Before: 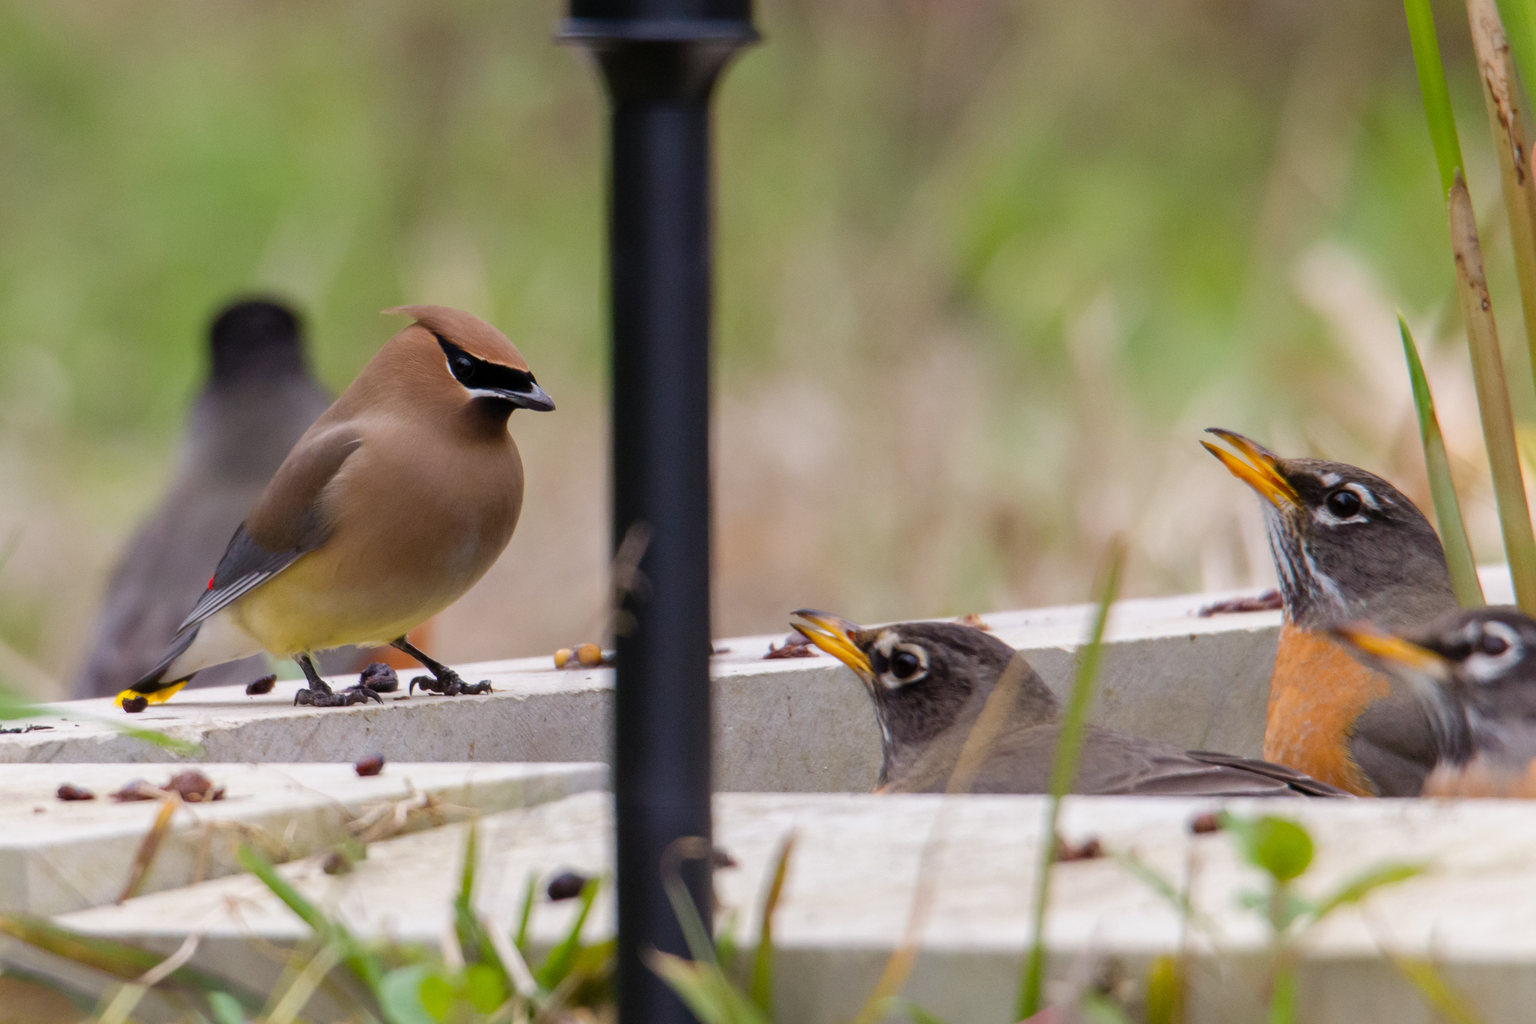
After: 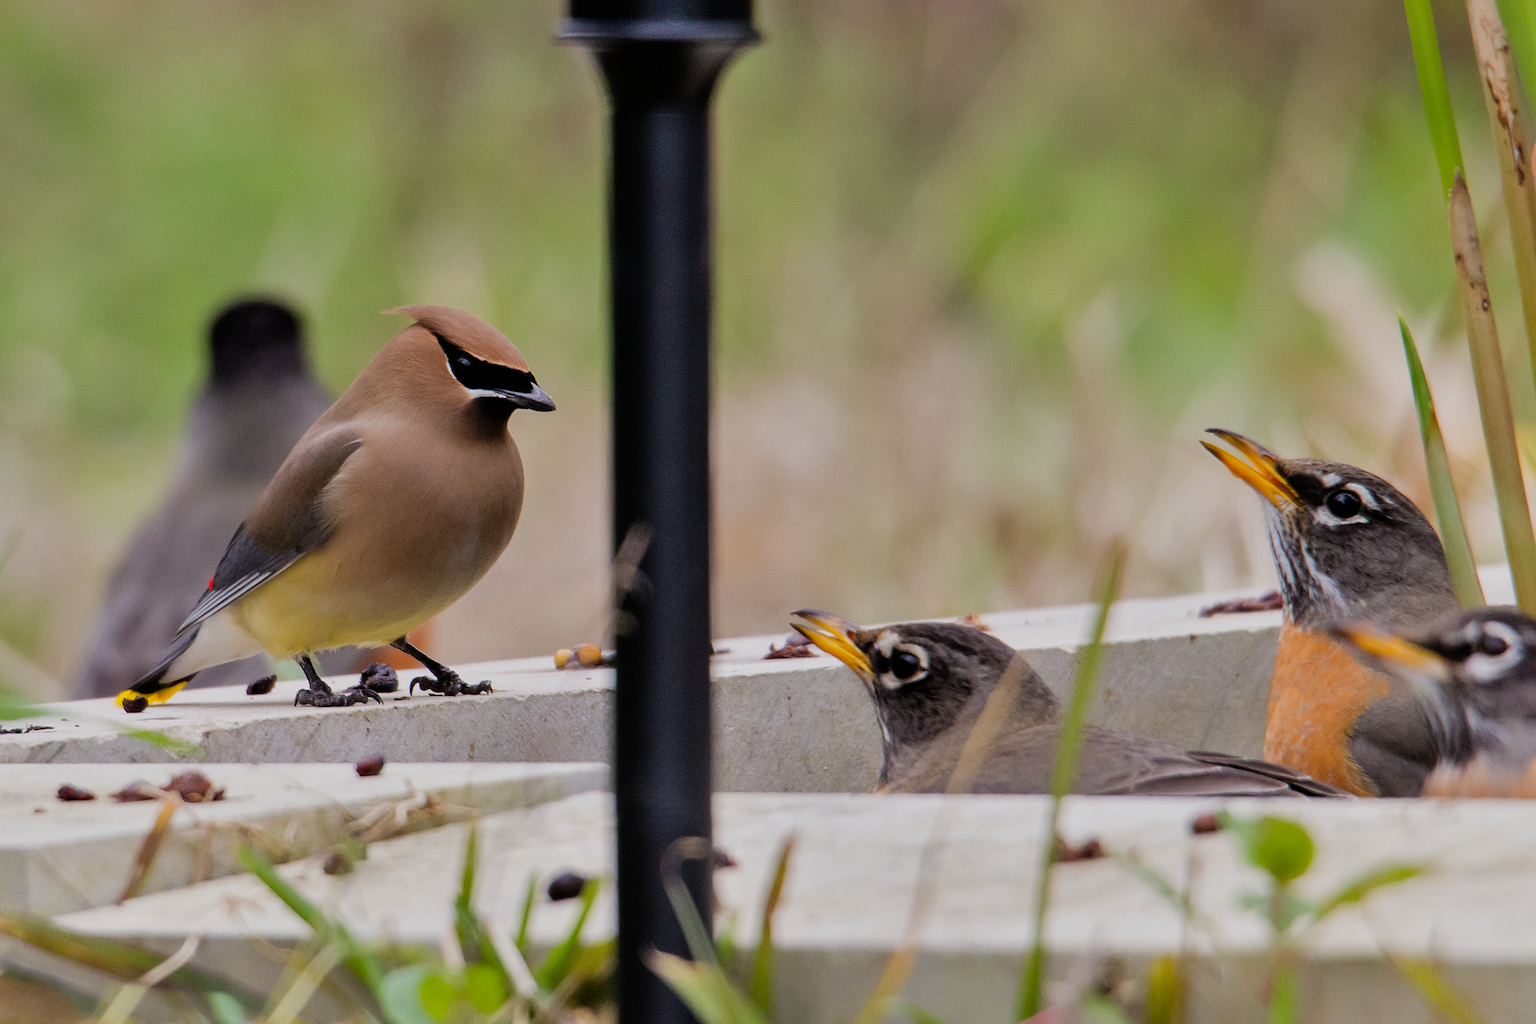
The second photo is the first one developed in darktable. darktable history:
shadows and highlights: low approximation 0.01, soften with gaussian
filmic rgb: black relative exposure -7.65 EV, hardness 4.02, contrast 1.1, highlights saturation mix -30%
sharpen: on, module defaults
